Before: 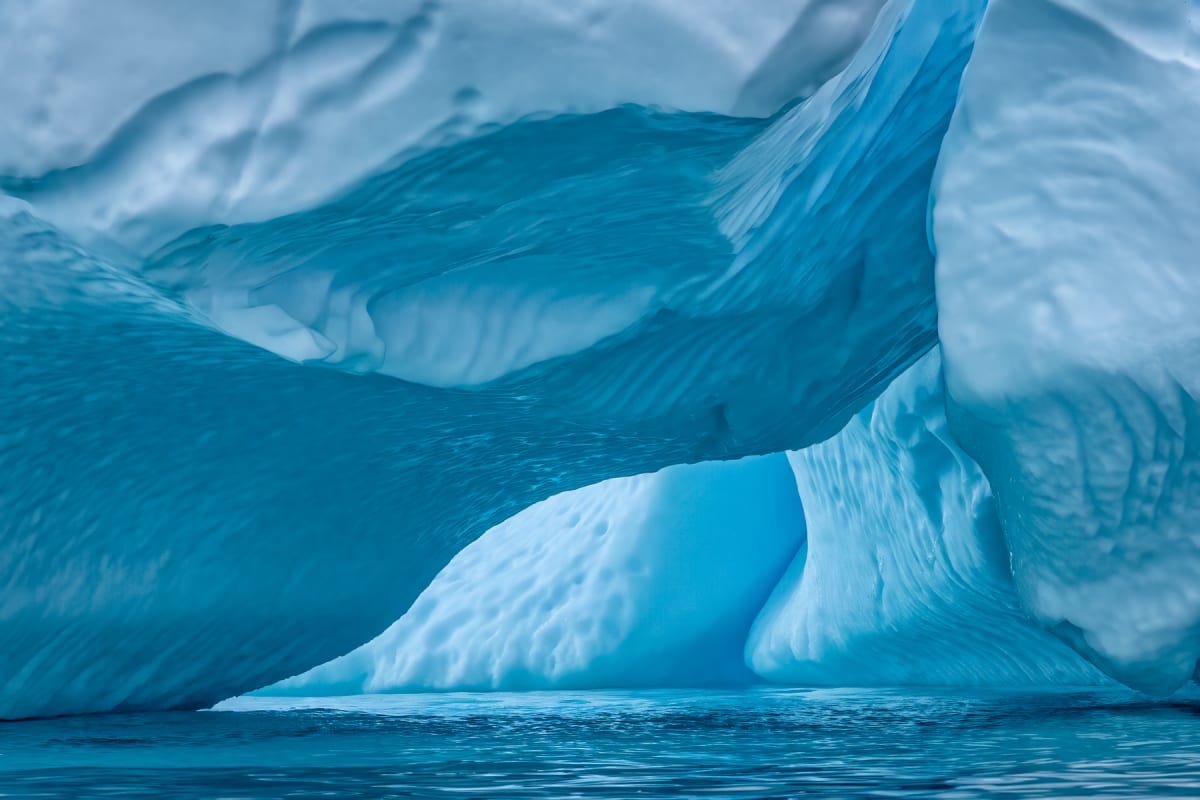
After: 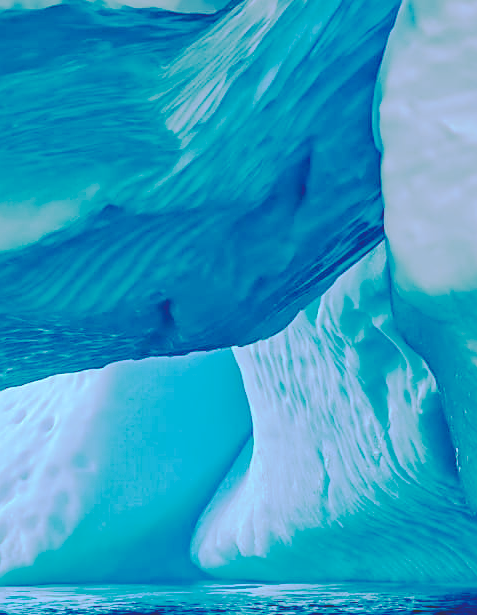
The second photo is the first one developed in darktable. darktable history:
sharpen: on, module defaults
base curve: curves: ch0 [(0.065, 0.026) (0.236, 0.358) (0.53, 0.546) (0.777, 0.841) (0.924, 0.992)], preserve colors none
crop: left 46.193%, top 13.095%, right 14.03%, bottom 10.006%
color balance rgb: perceptual saturation grading › global saturation 0.536%, global vibrance 11.068%
